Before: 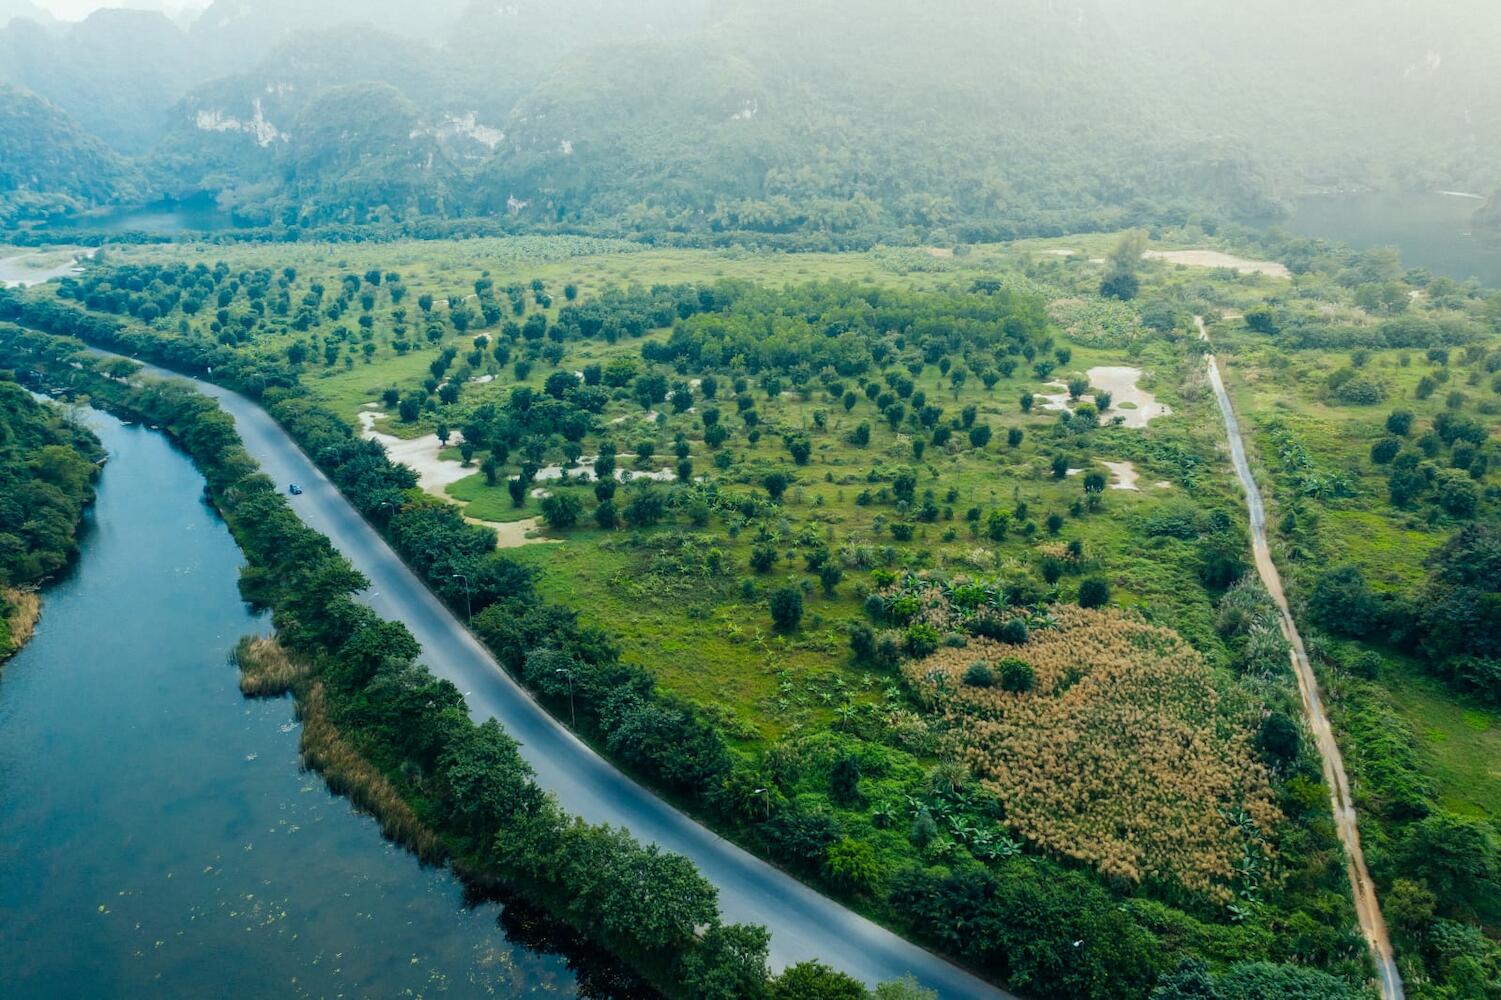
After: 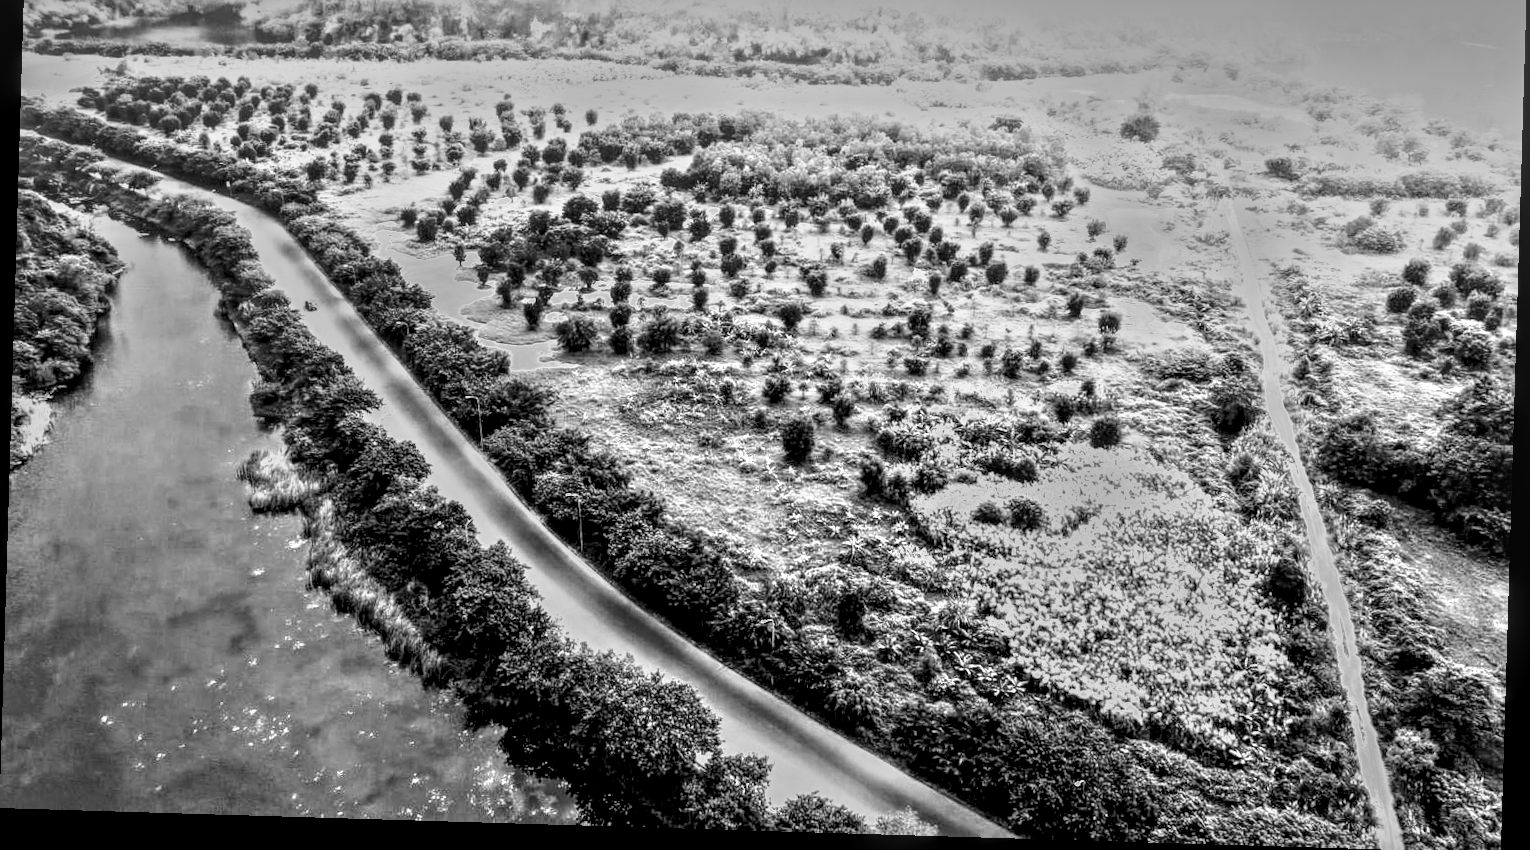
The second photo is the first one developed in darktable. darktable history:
color balance rgb: perceptual saturation grading › global saturation 30%, global vibrance 20%
monochrome: a -6.99, b 35.61, size 1.4
exposure: black level correction 0.009, exposure 0.119 EV, compensate highlight preservation false
white balance: red 4.26, blue 1.802
rotate and perspective: rotation 1.72°, automatic cropping off
color correction: highlights a* 15.03, highlights b* -25.07
crop and rotate: top 18.507%
local contrast: highlights 79%, shadows 56%, detail 175%, midtone range 0.428
